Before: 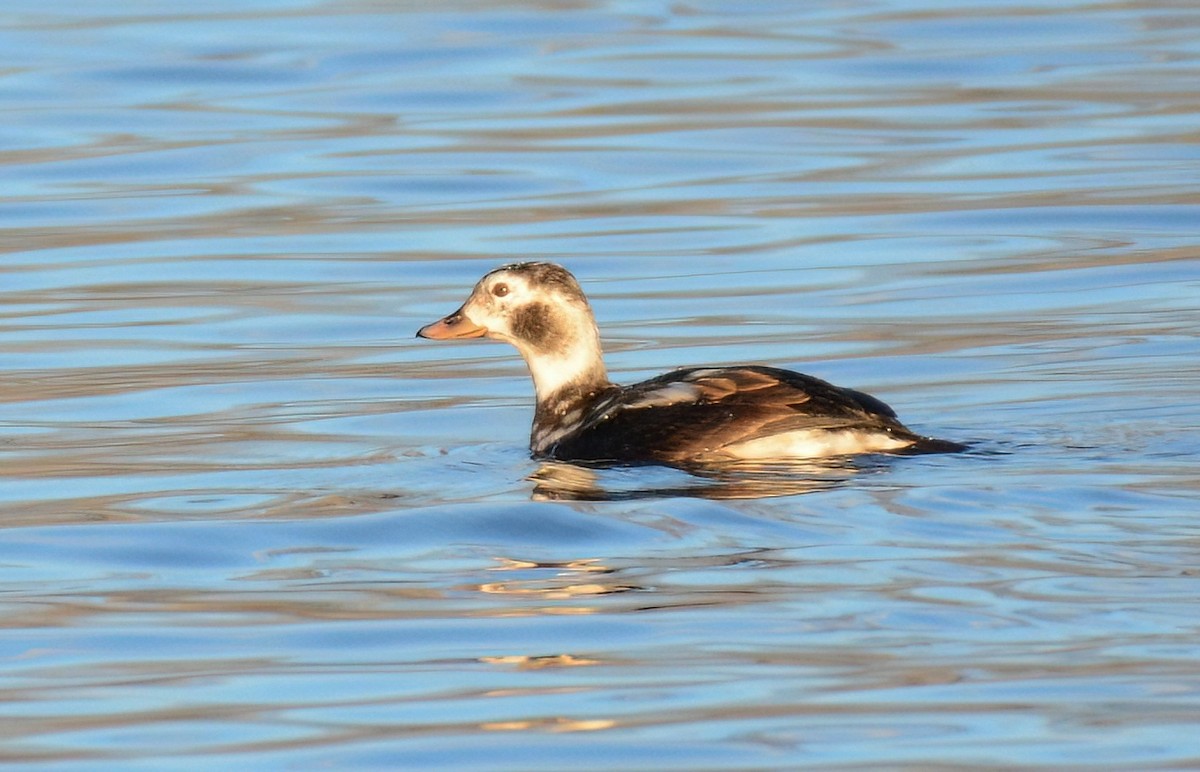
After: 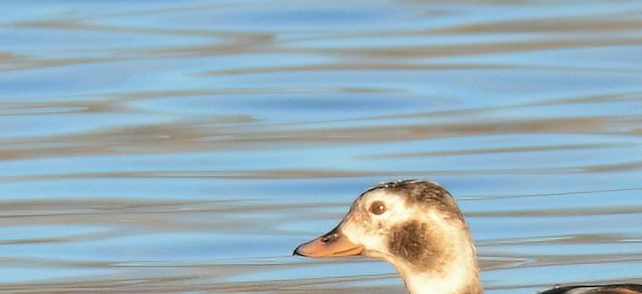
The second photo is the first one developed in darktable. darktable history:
crop: left 10.291%, top 10.653%, right 36.155%, bottom 51.229%
